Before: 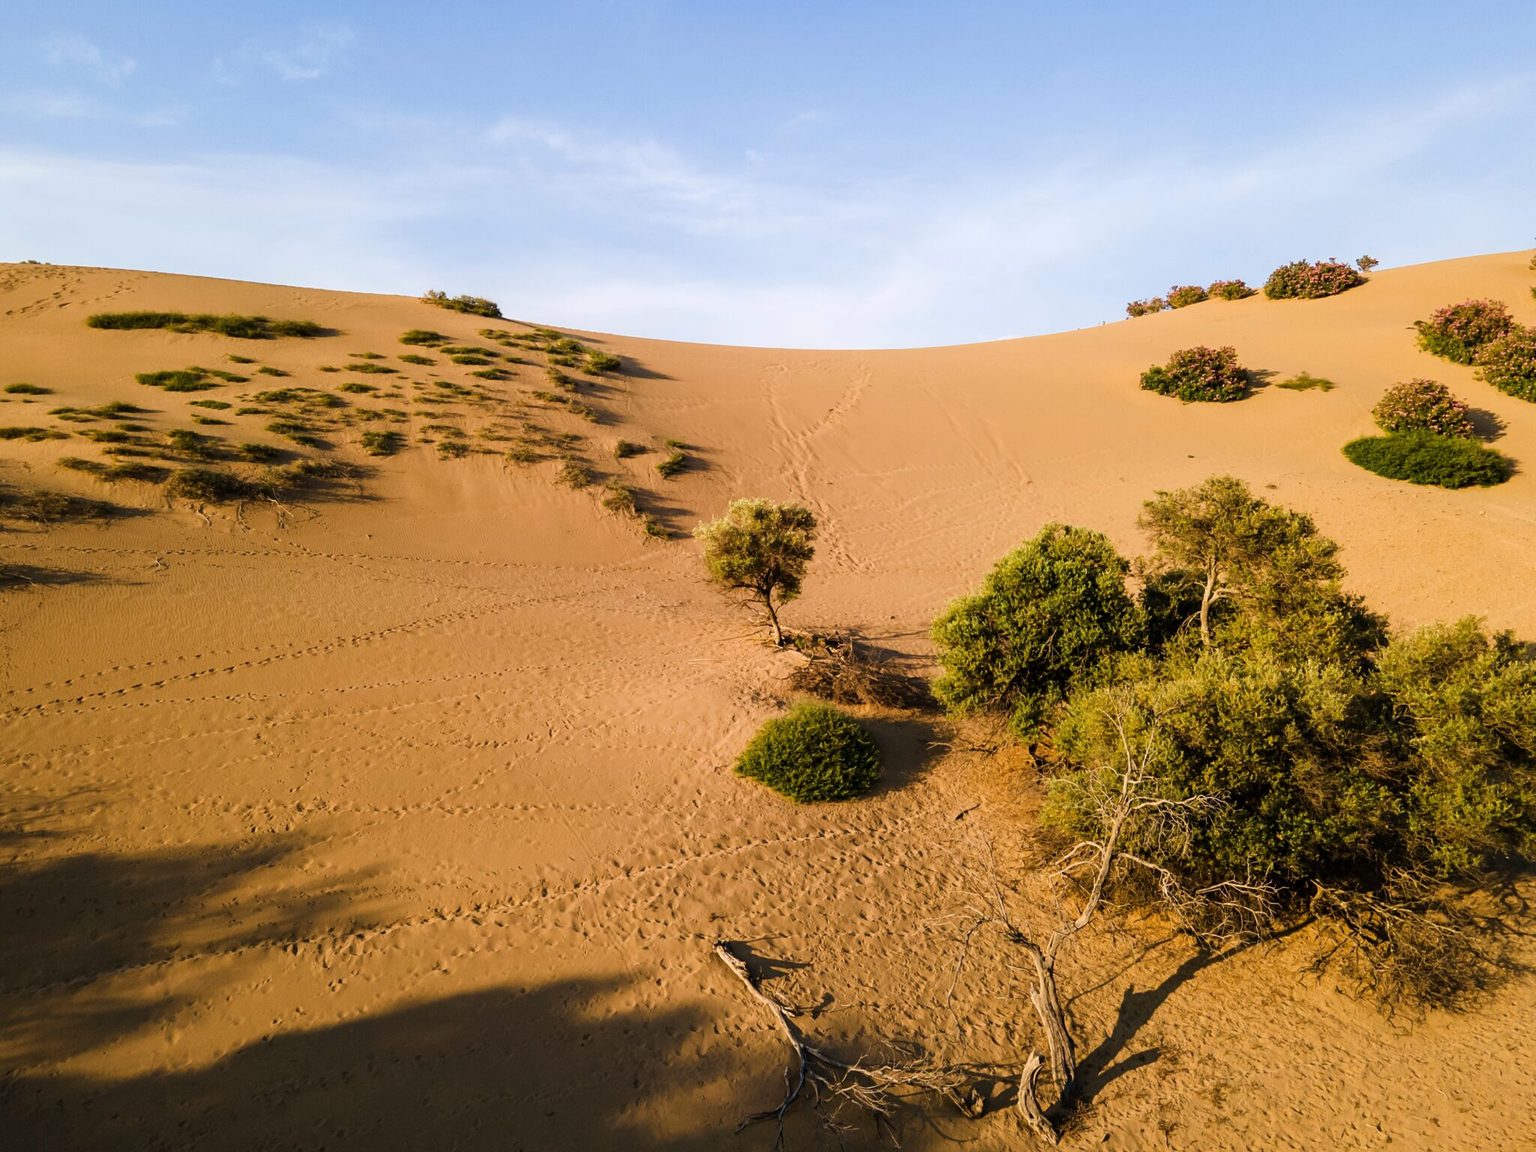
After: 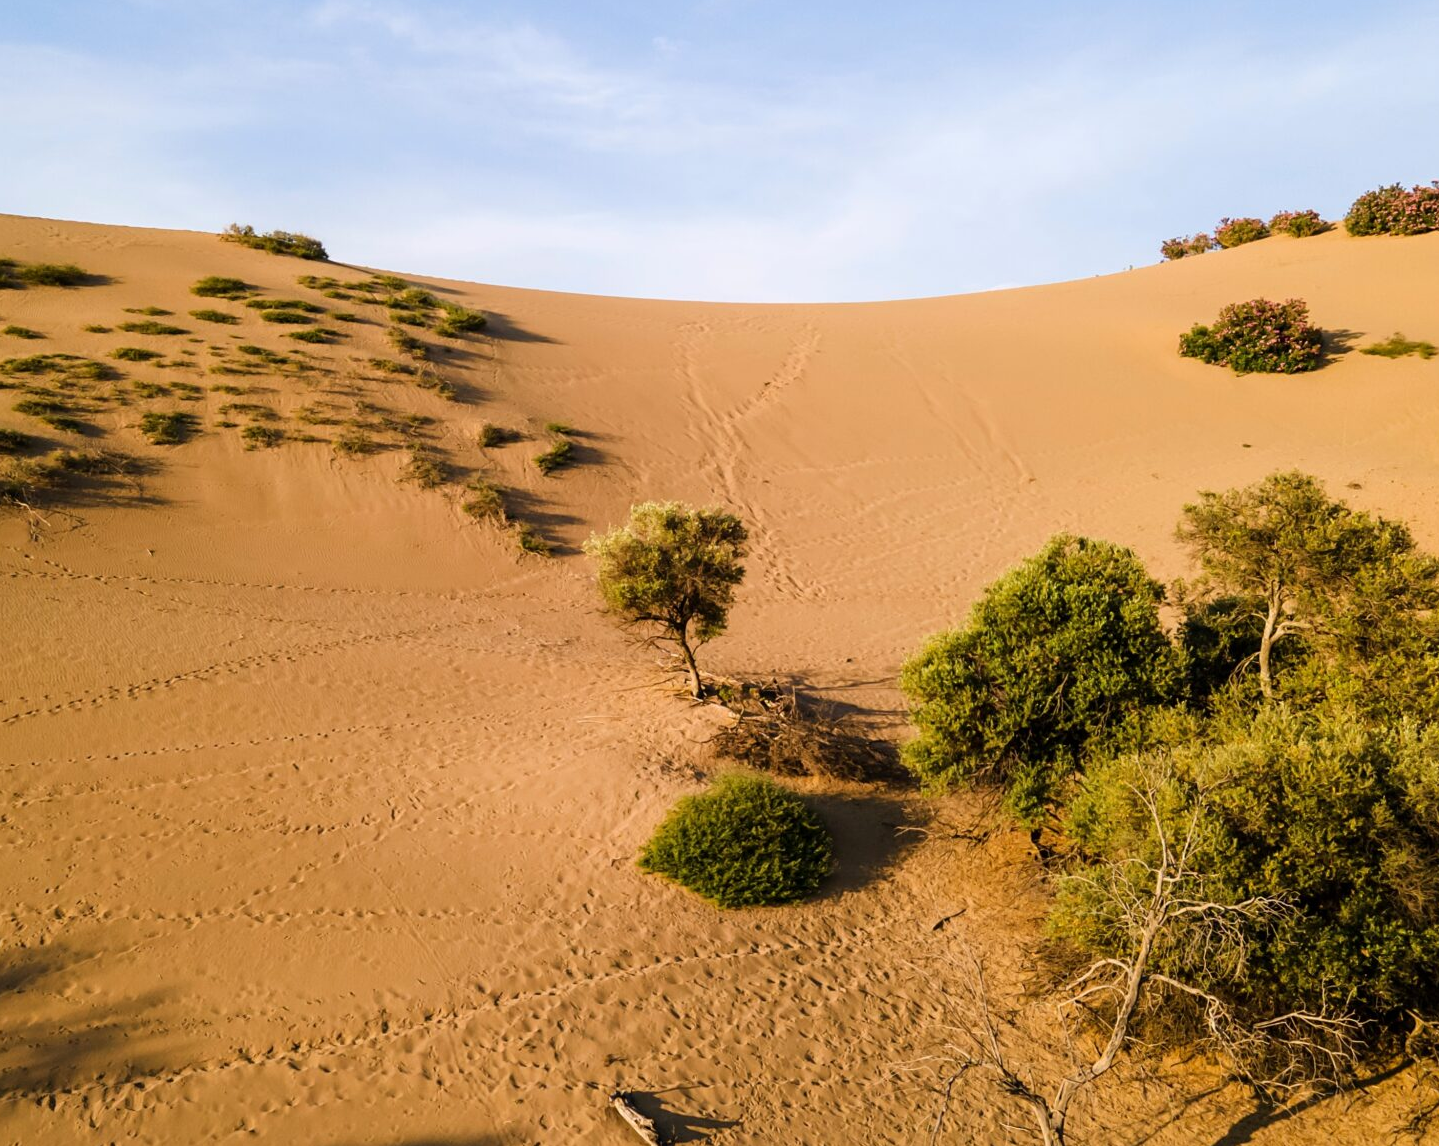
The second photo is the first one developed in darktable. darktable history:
crop and rotate: left 16.674%, top 10.676%, right 13.044%, bottom 14.656%
